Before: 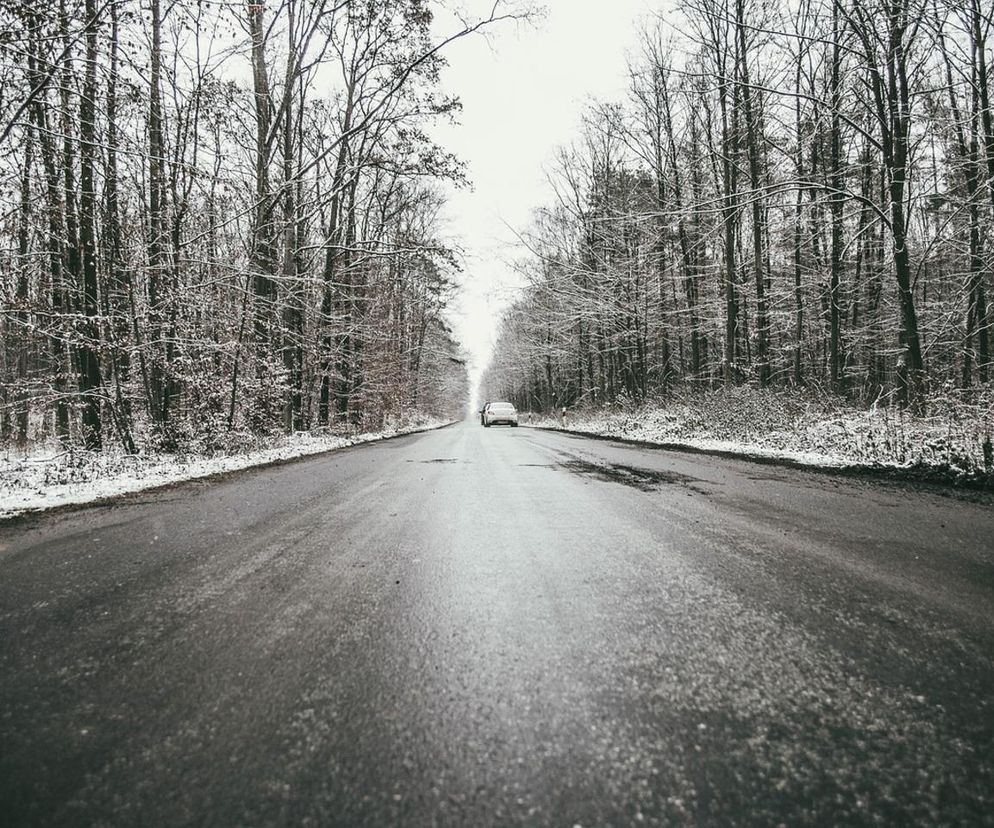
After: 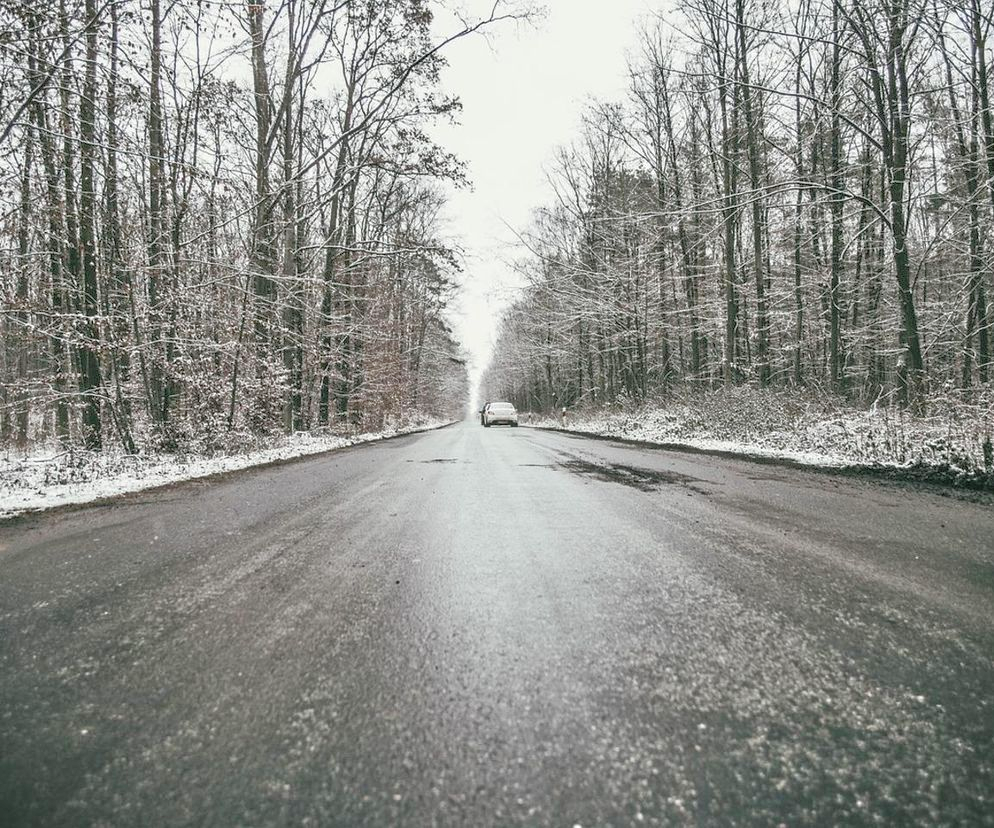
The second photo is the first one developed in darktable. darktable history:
tone equalizer: -7 EV 0.147 EV, -6 EV 0.629 EV, -5 EV 1.18 EV, -4 EV 1.35 EV, -3 EV 1.17 EV, -2 EV 0.6 EV, -1 EV 0.153 EV
